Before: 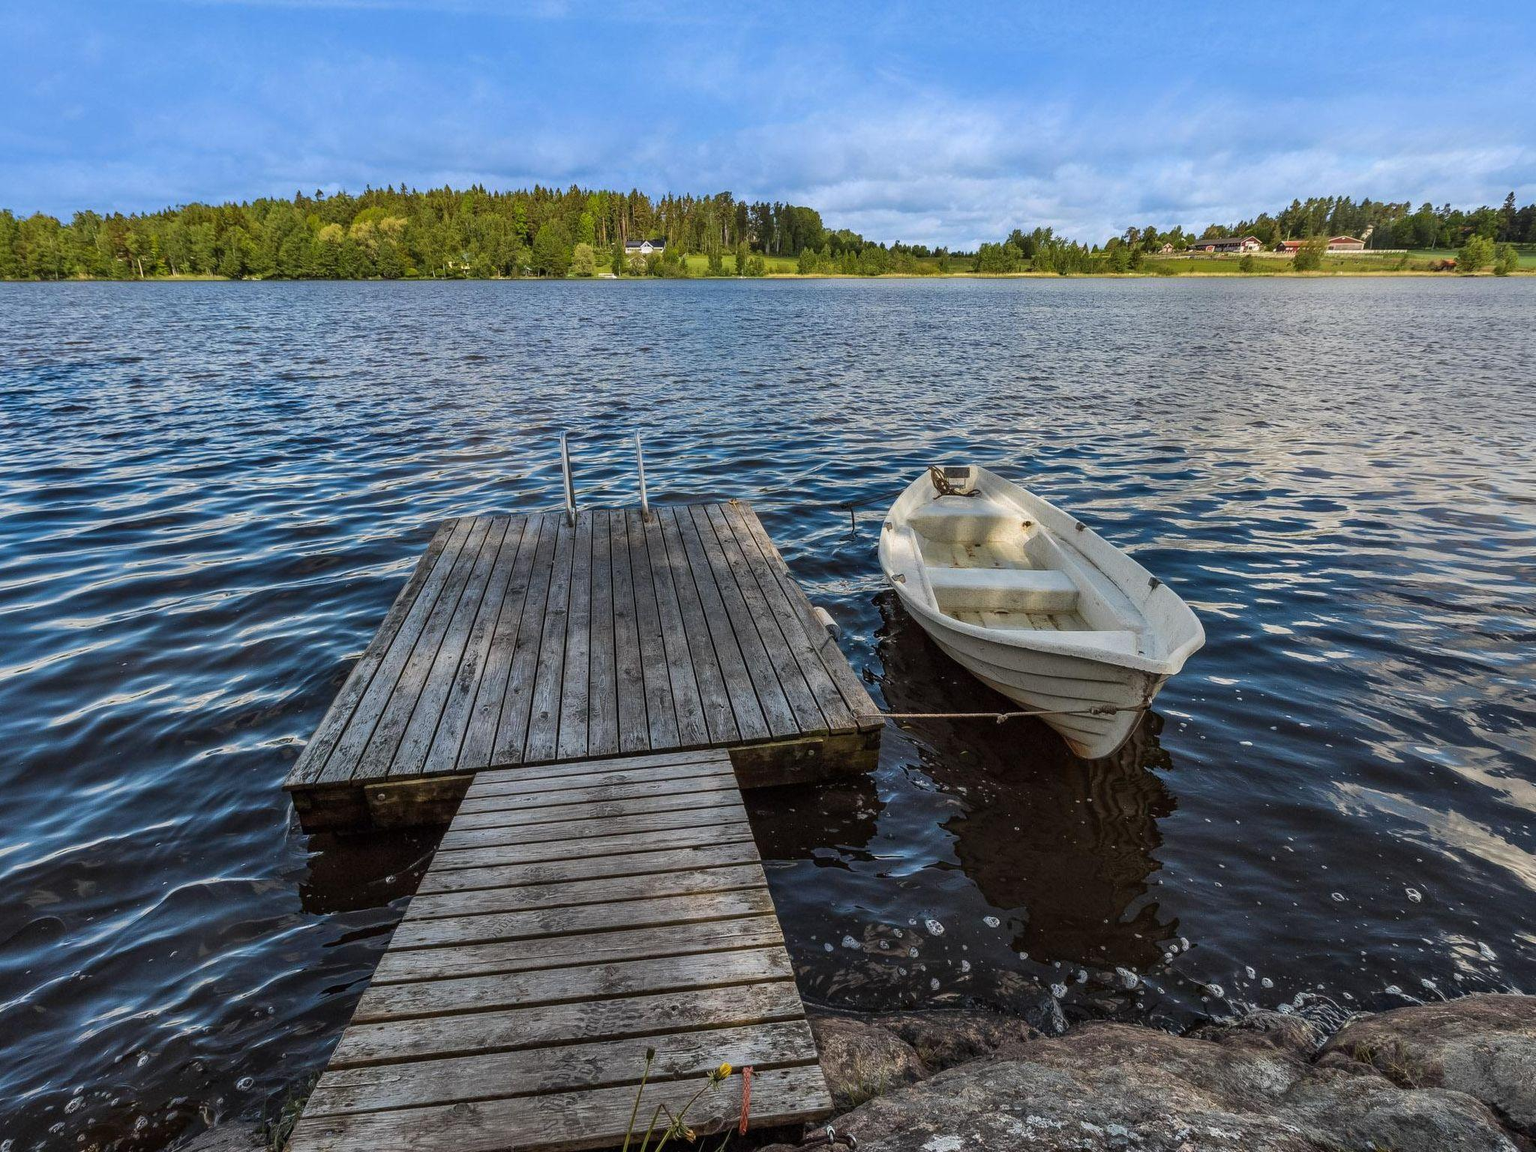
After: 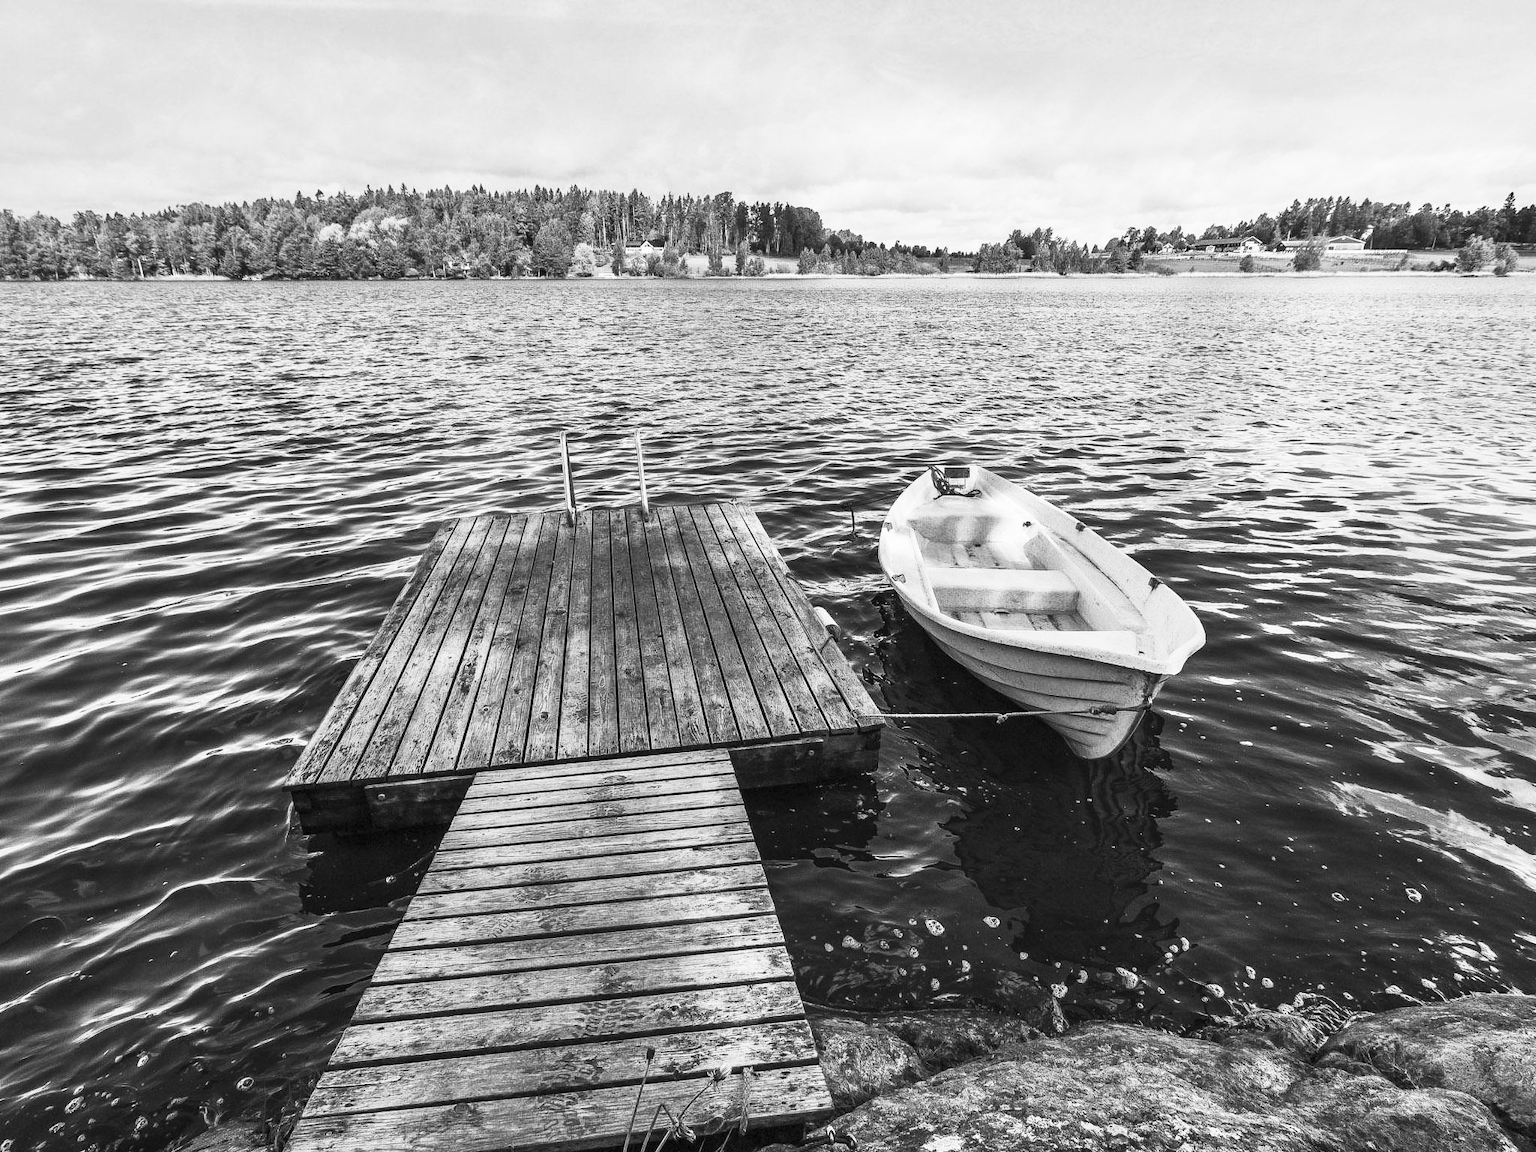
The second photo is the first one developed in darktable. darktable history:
contrast brightness saturation: contrast 0.53, brightness 0.47, saturation -1
velvia: strength 17%
vibrance: vibrance 100%
white balance: red 1.123, blue 0.83
